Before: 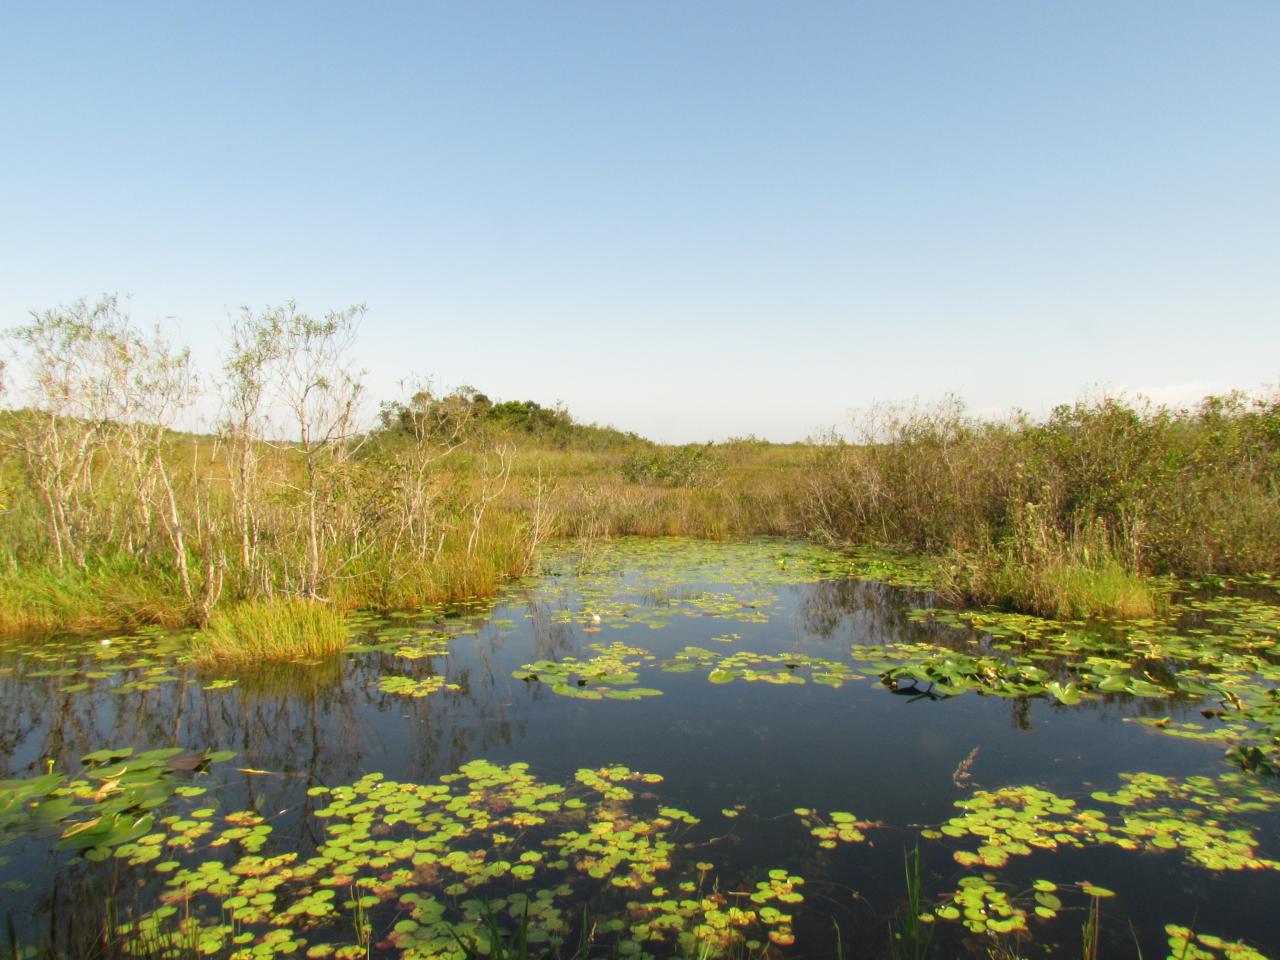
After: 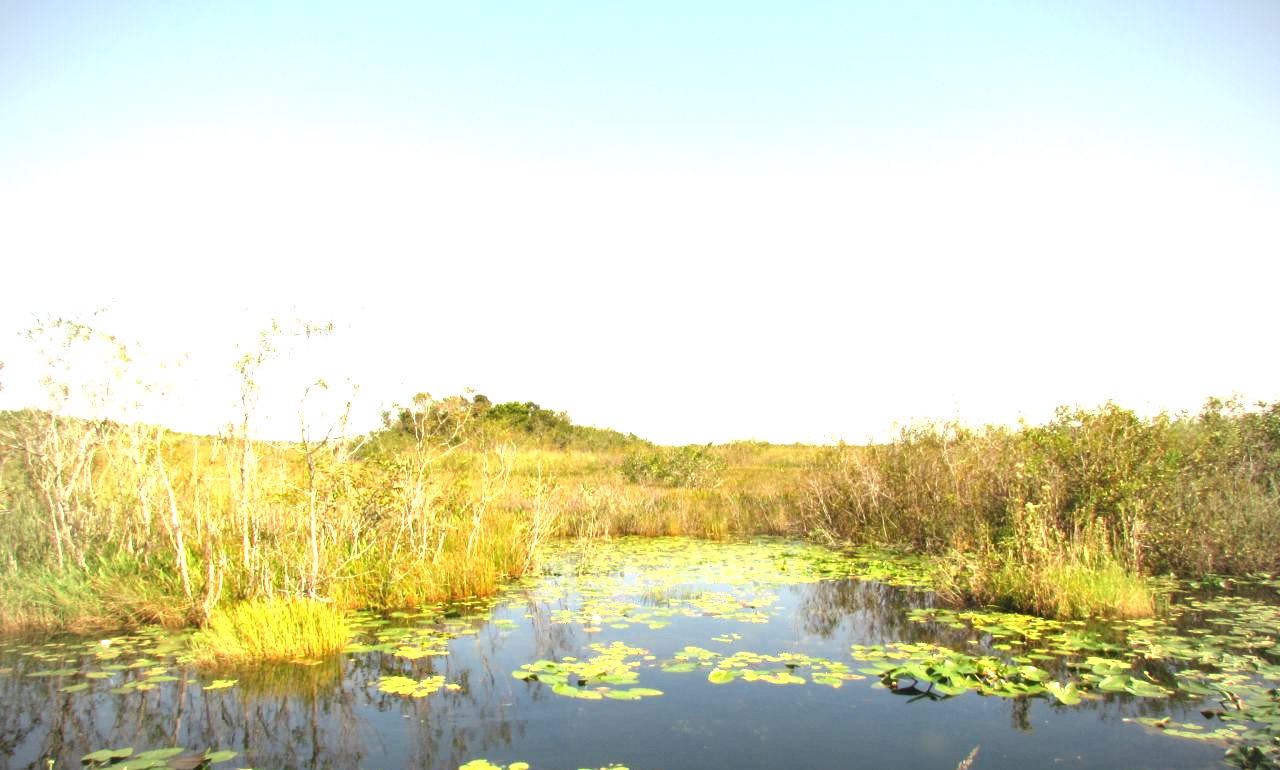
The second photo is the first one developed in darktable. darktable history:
exposure: black level correction 0, exposure 1.199 EV, compensate exposure bias true, compensate highlight preservation false
vignetting: fall-off start 75.39%, width/height ratio 1.082
crop: bottom 19.688%
local contrast: mode bilateral grid, contrast 20, coarseness 51, detail 119%, midtone range 0.2
